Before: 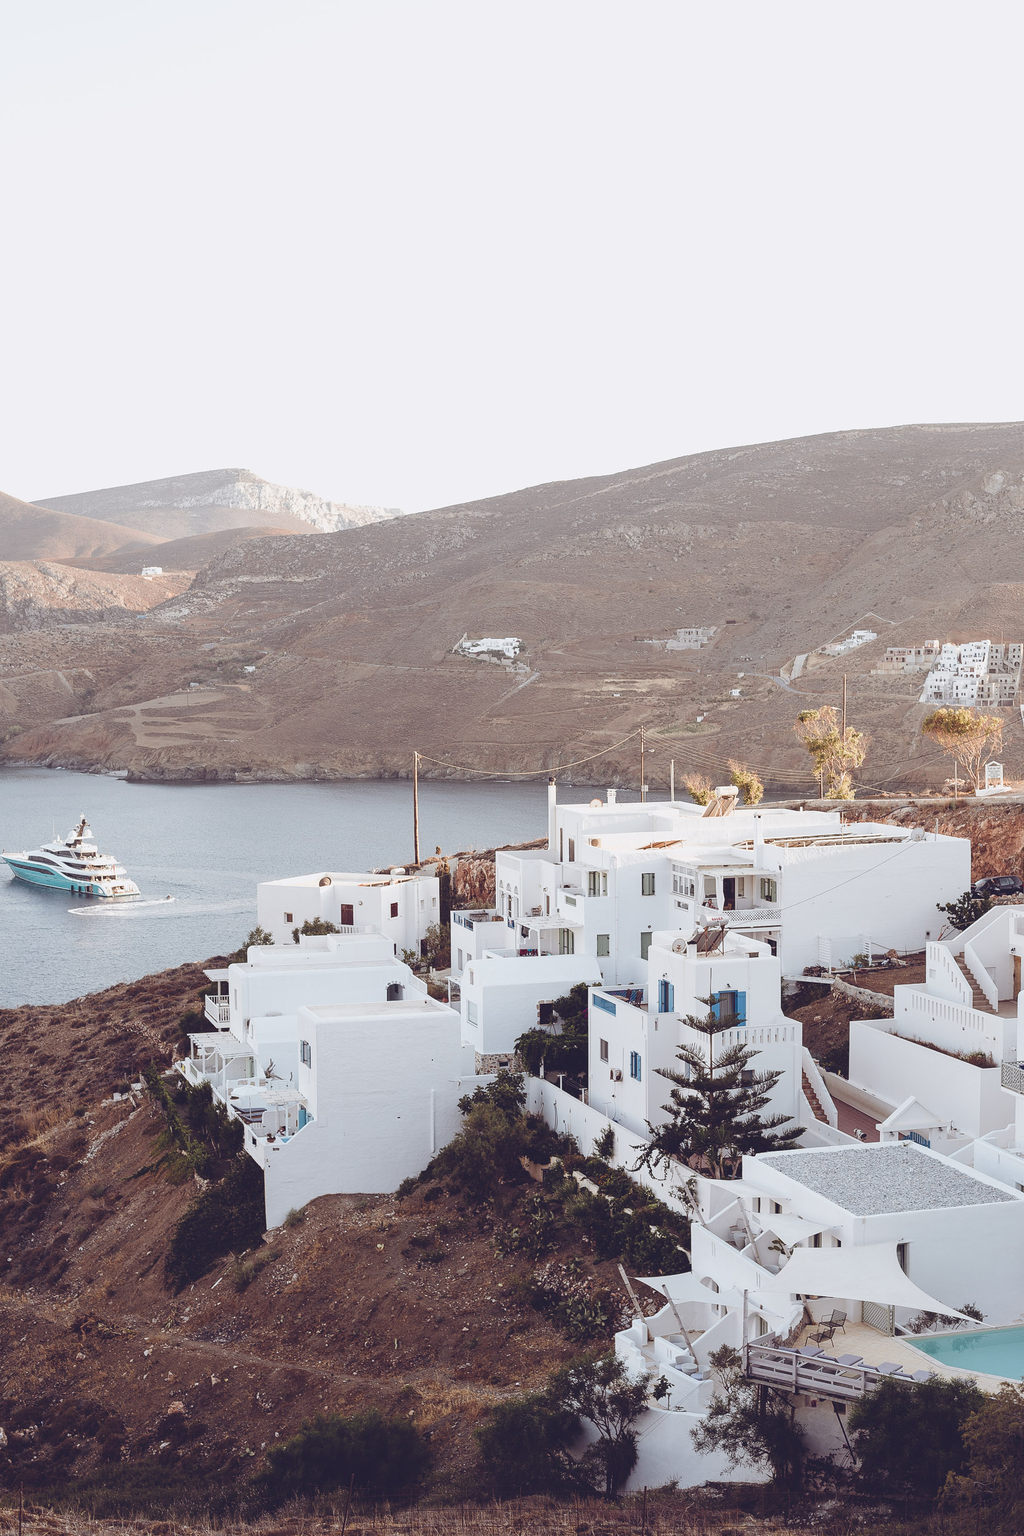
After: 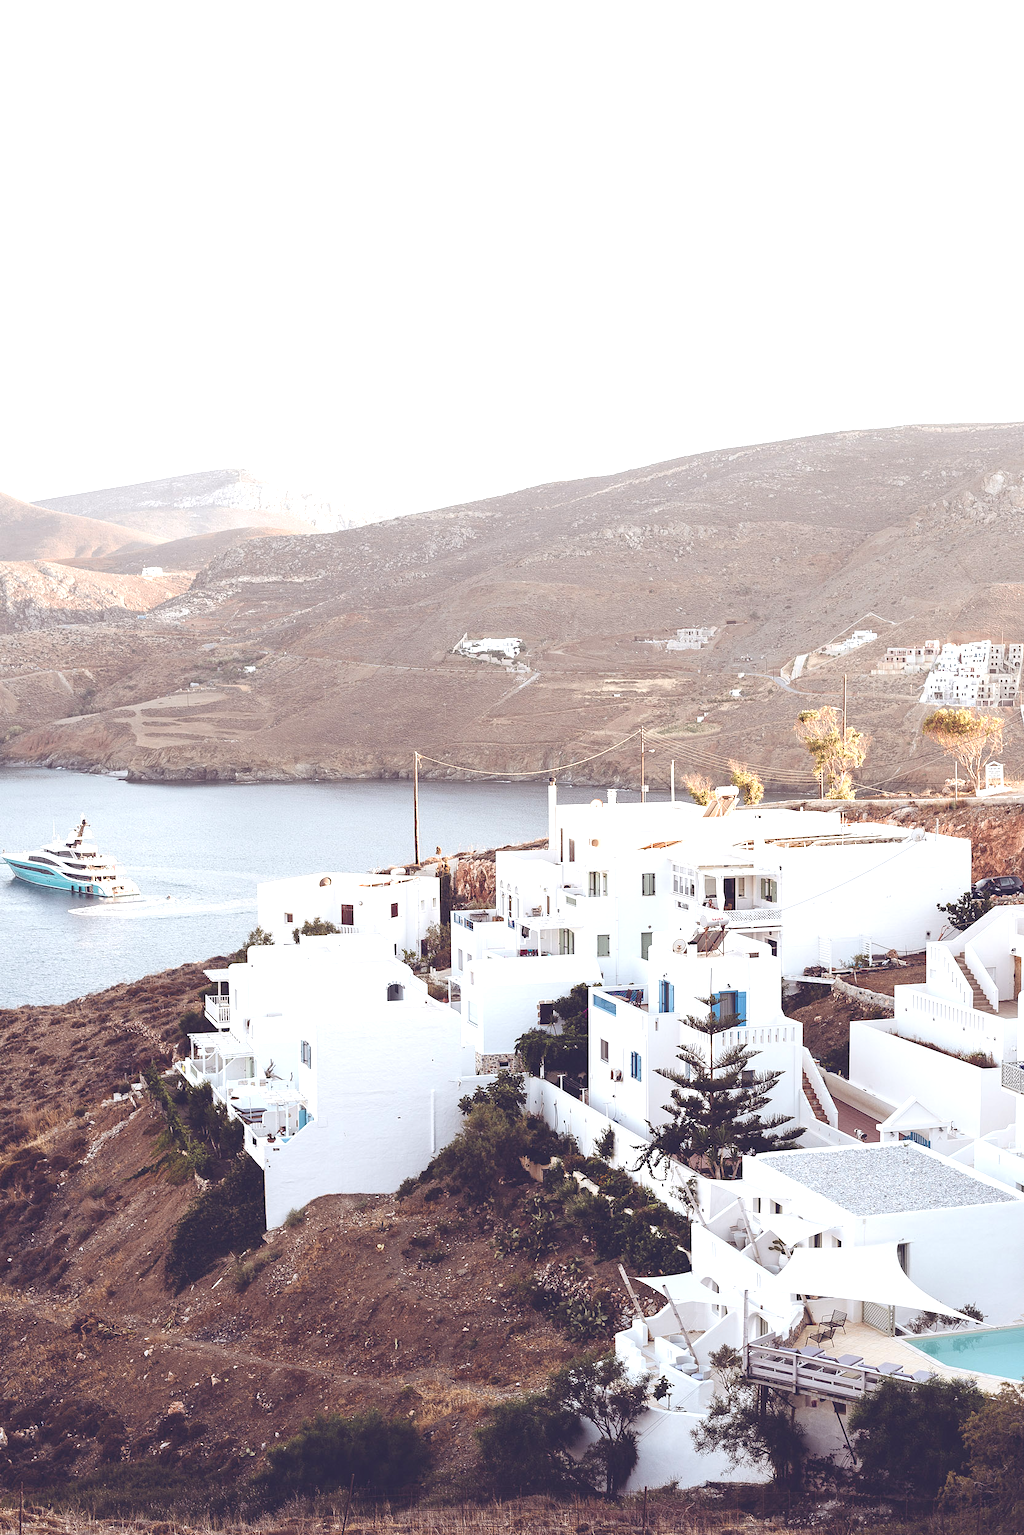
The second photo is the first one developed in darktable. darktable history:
local contrast: mode bilateral grid, contrast 15, coarseness 36, detail 105%, midtone range 0.2
exposure: black level correction 0, exposure 0.7 EV, compensate exposure bias true, compensate highlight preservation false
